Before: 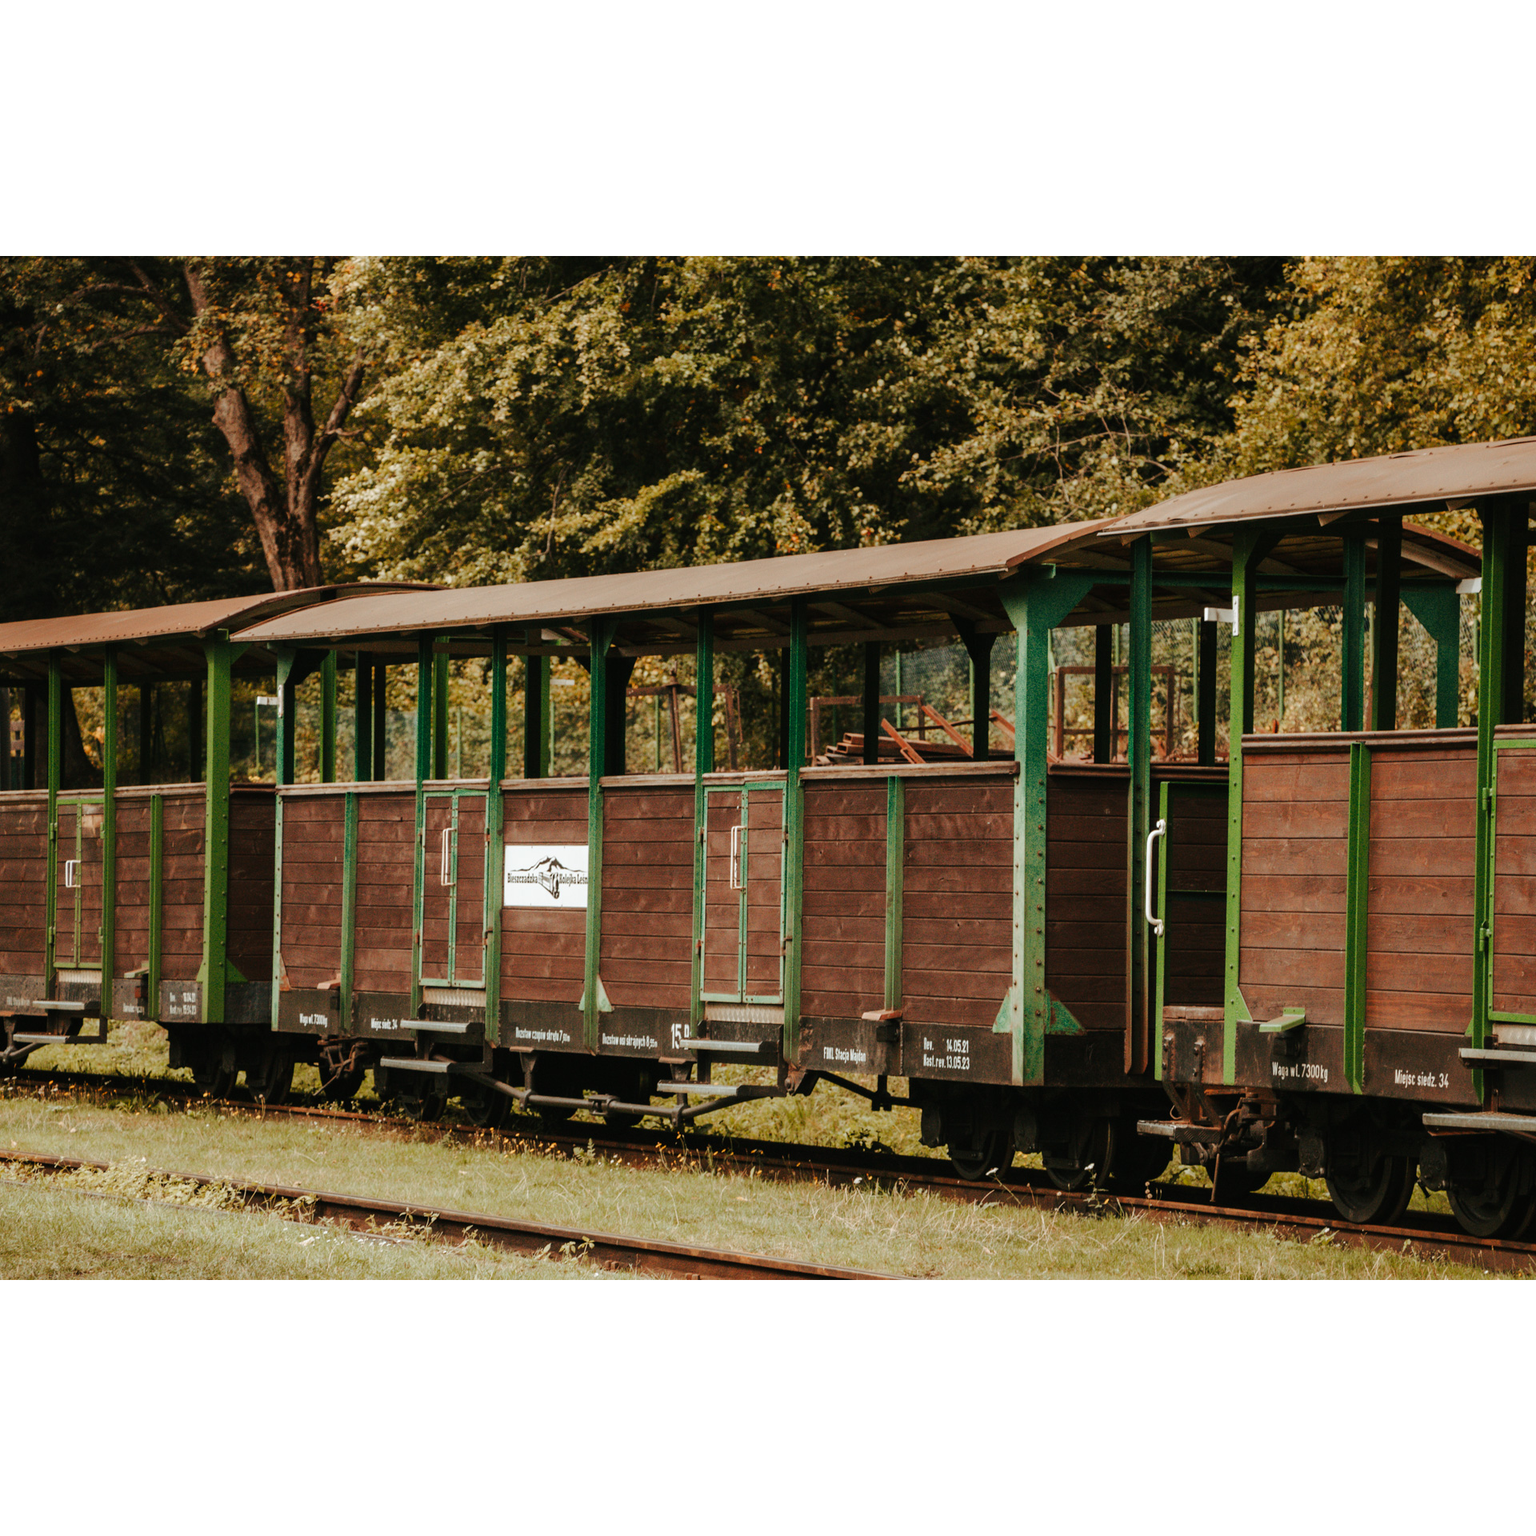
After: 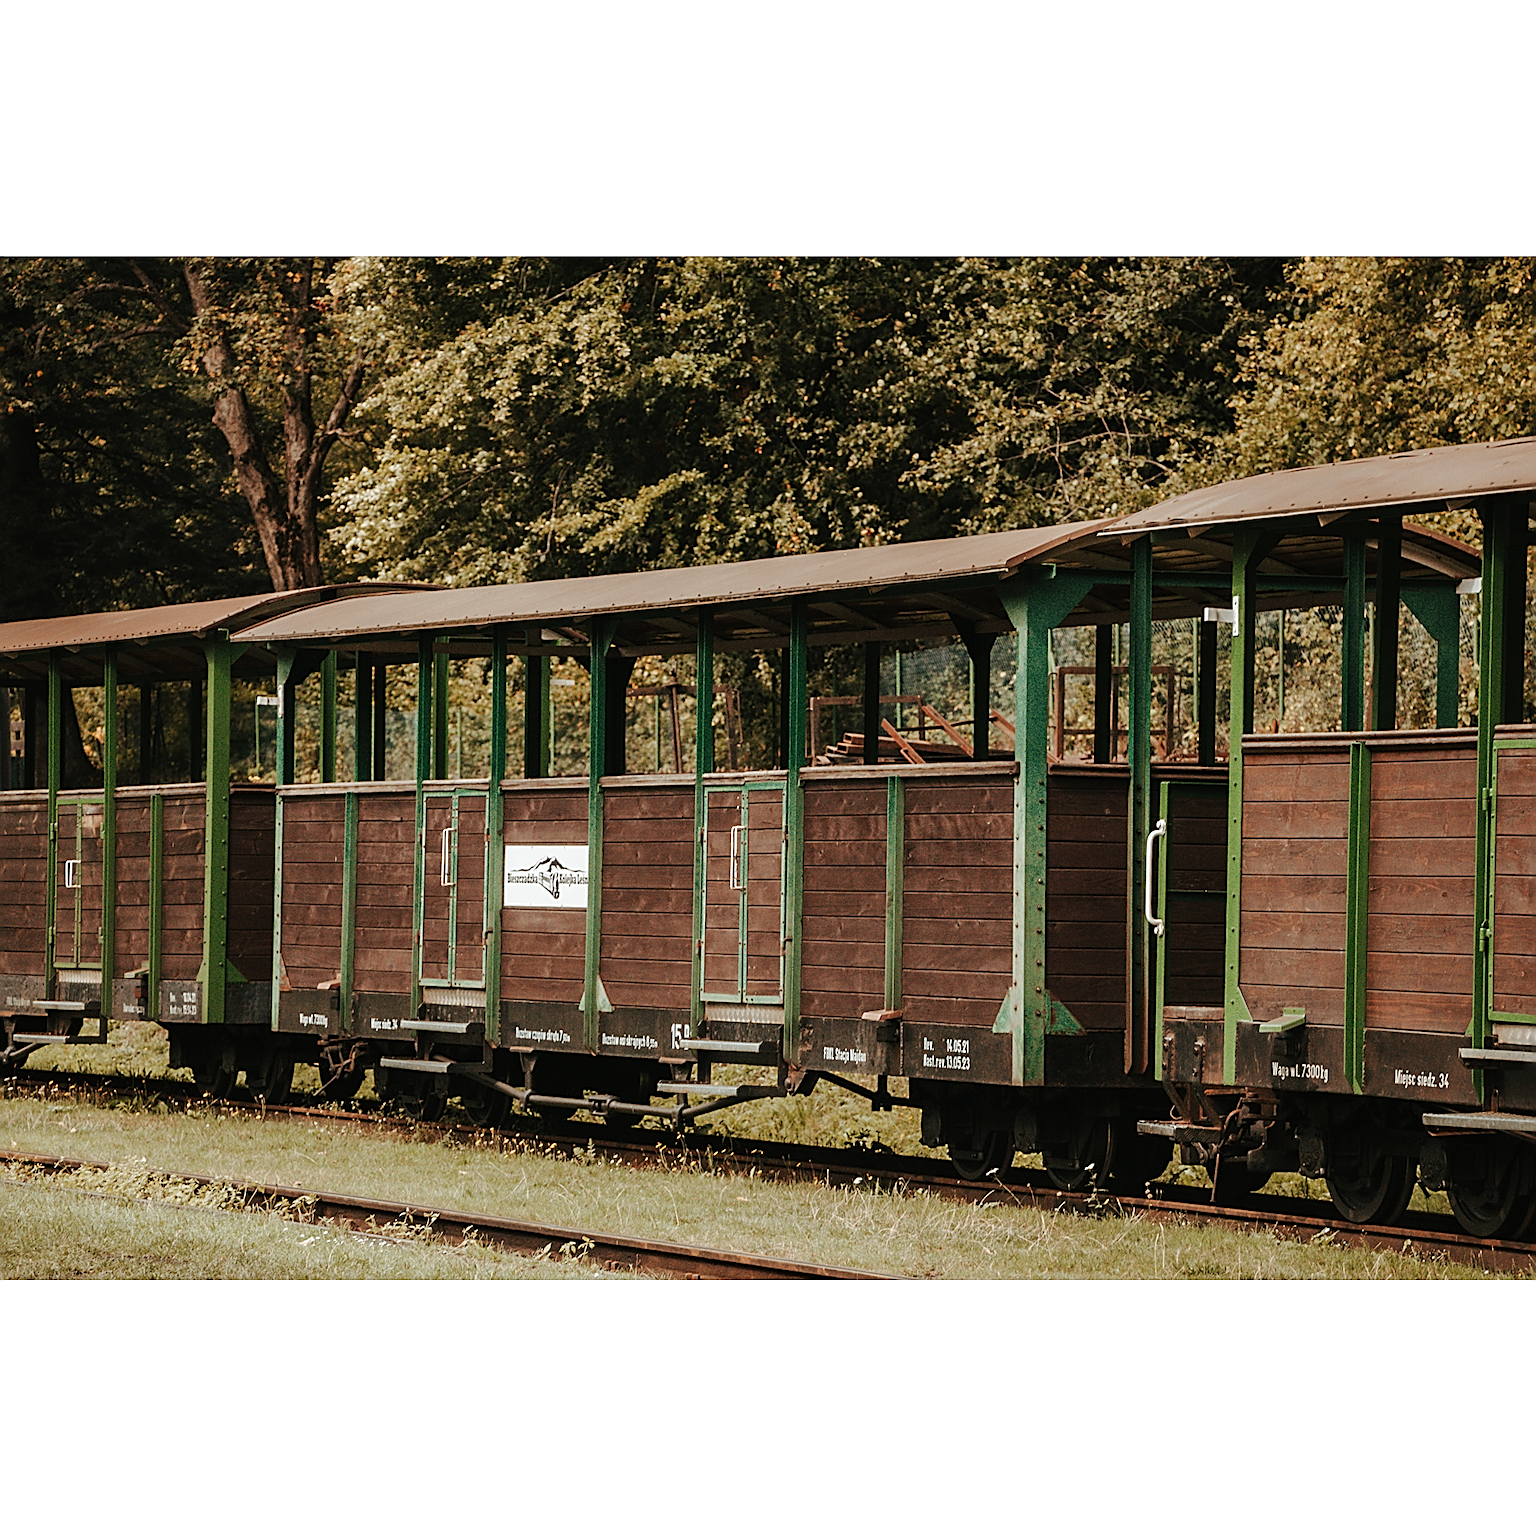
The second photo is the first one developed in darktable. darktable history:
color correction: highlights b* 0.045, saturation 0.829
sharpen: amount 0.987
